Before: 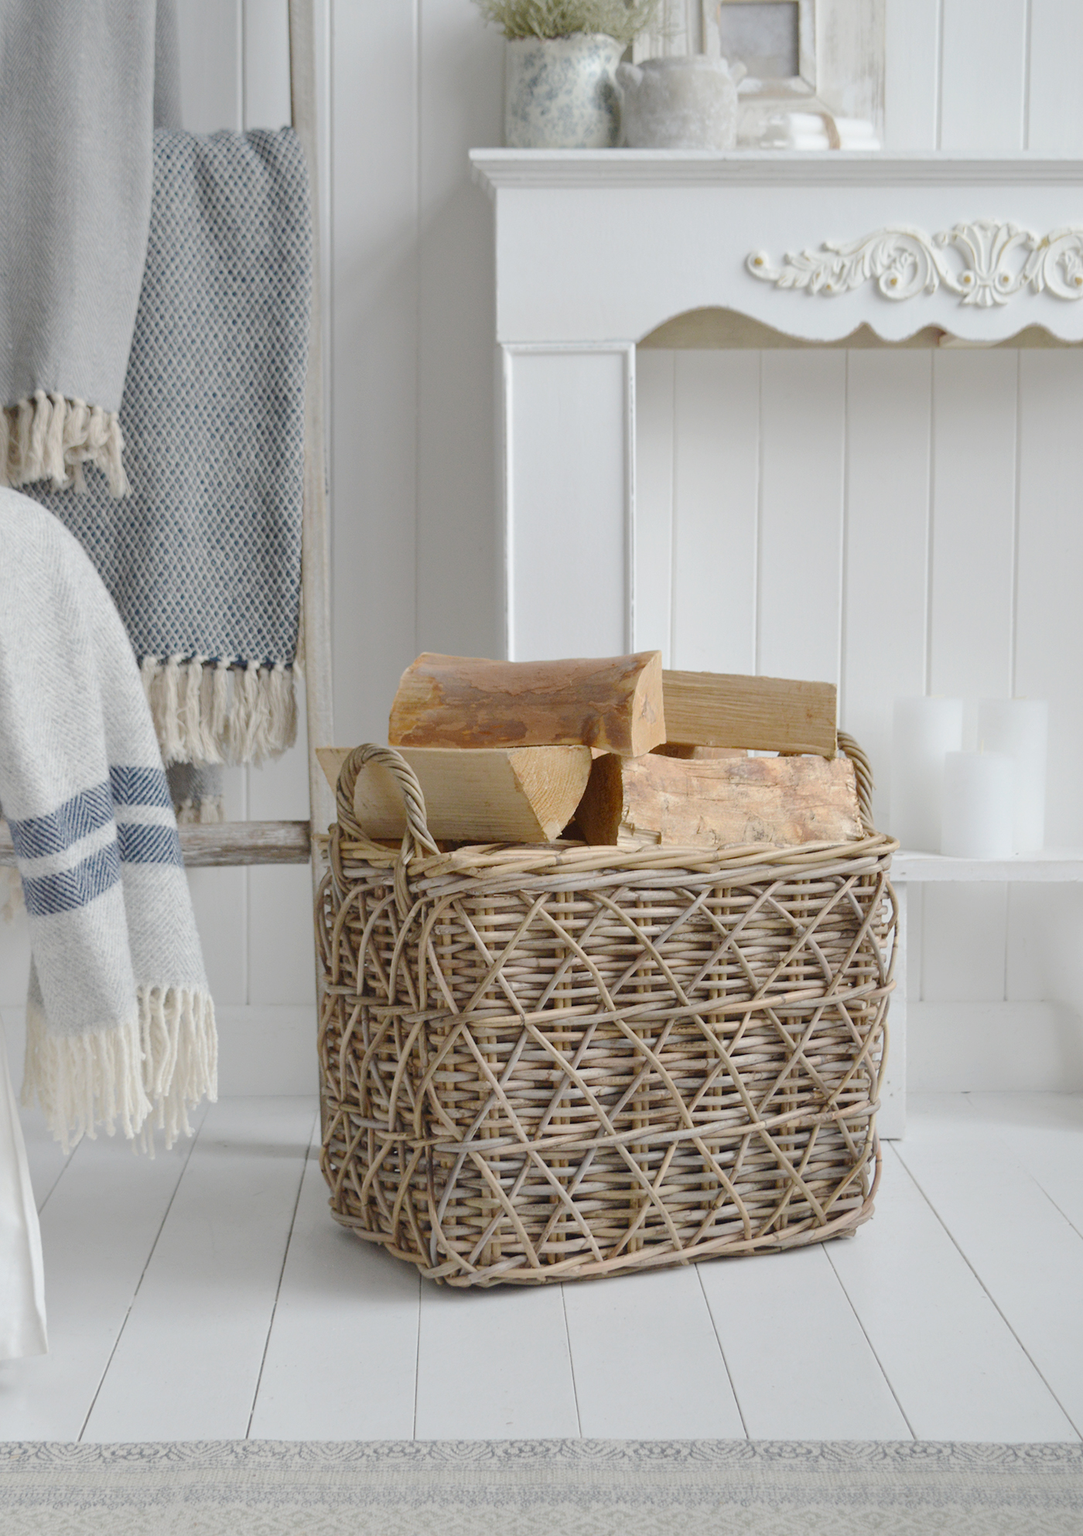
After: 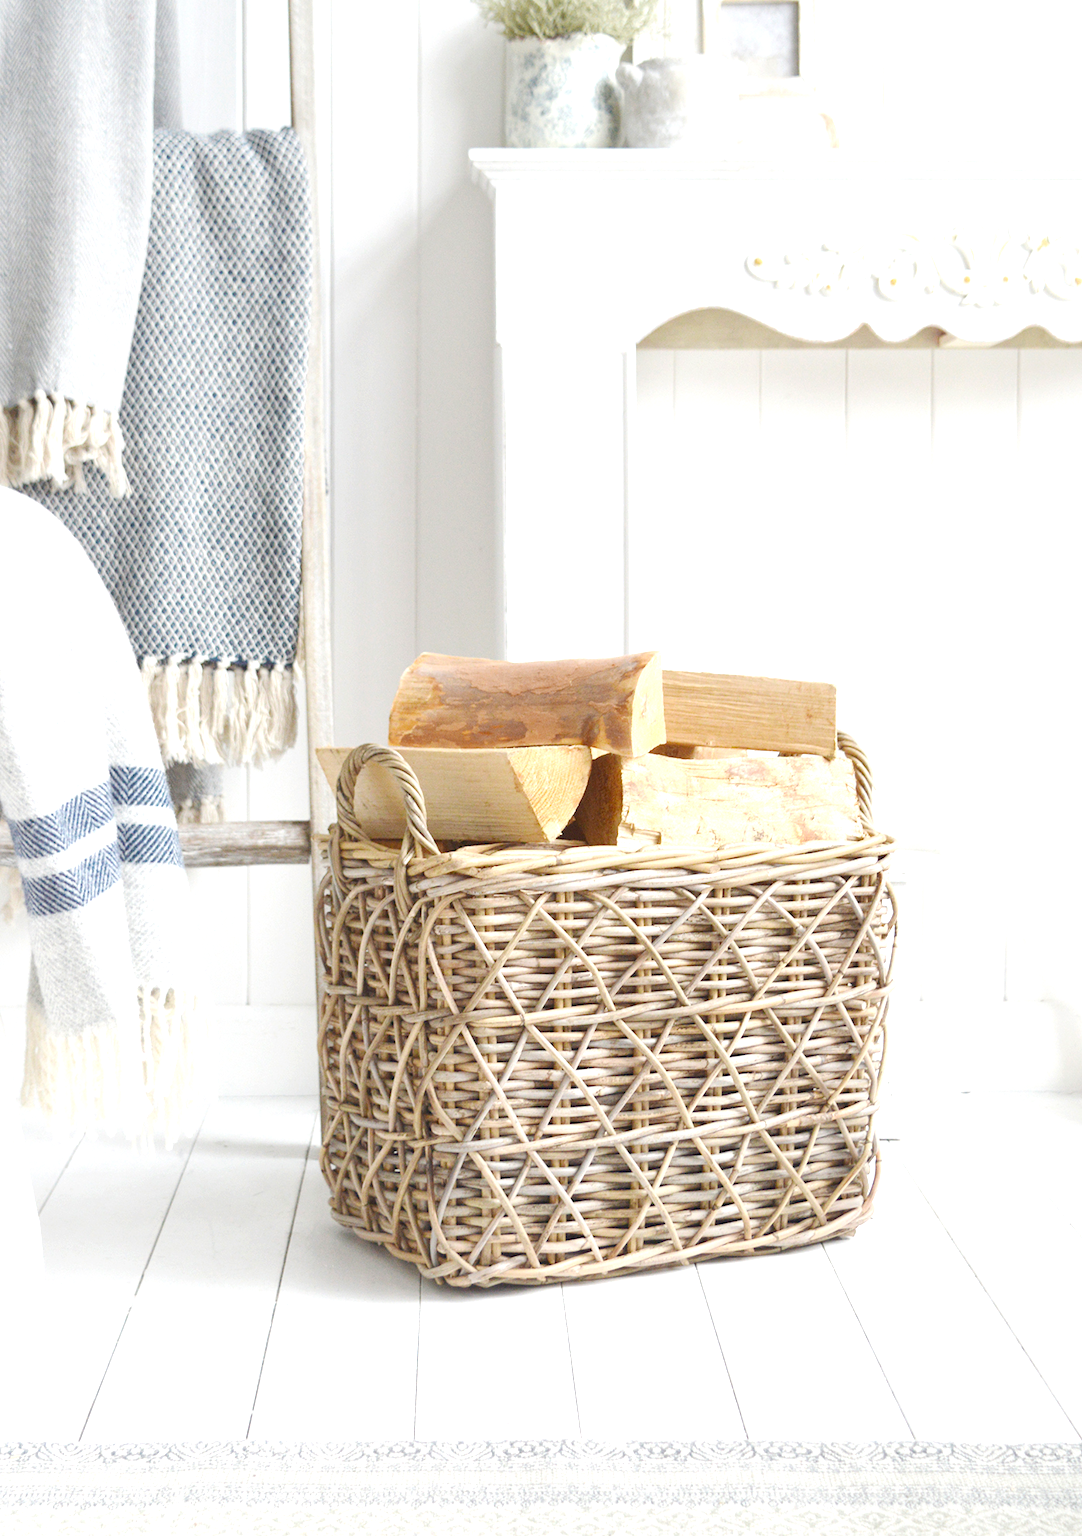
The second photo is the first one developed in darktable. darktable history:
tone equalizer: edges refinement/feathering 500, mask exposure compensation -1.57 EV, preserve details no
exposure: black level correction 0, exposure 1.2 EV, compensate highlight preservation false
